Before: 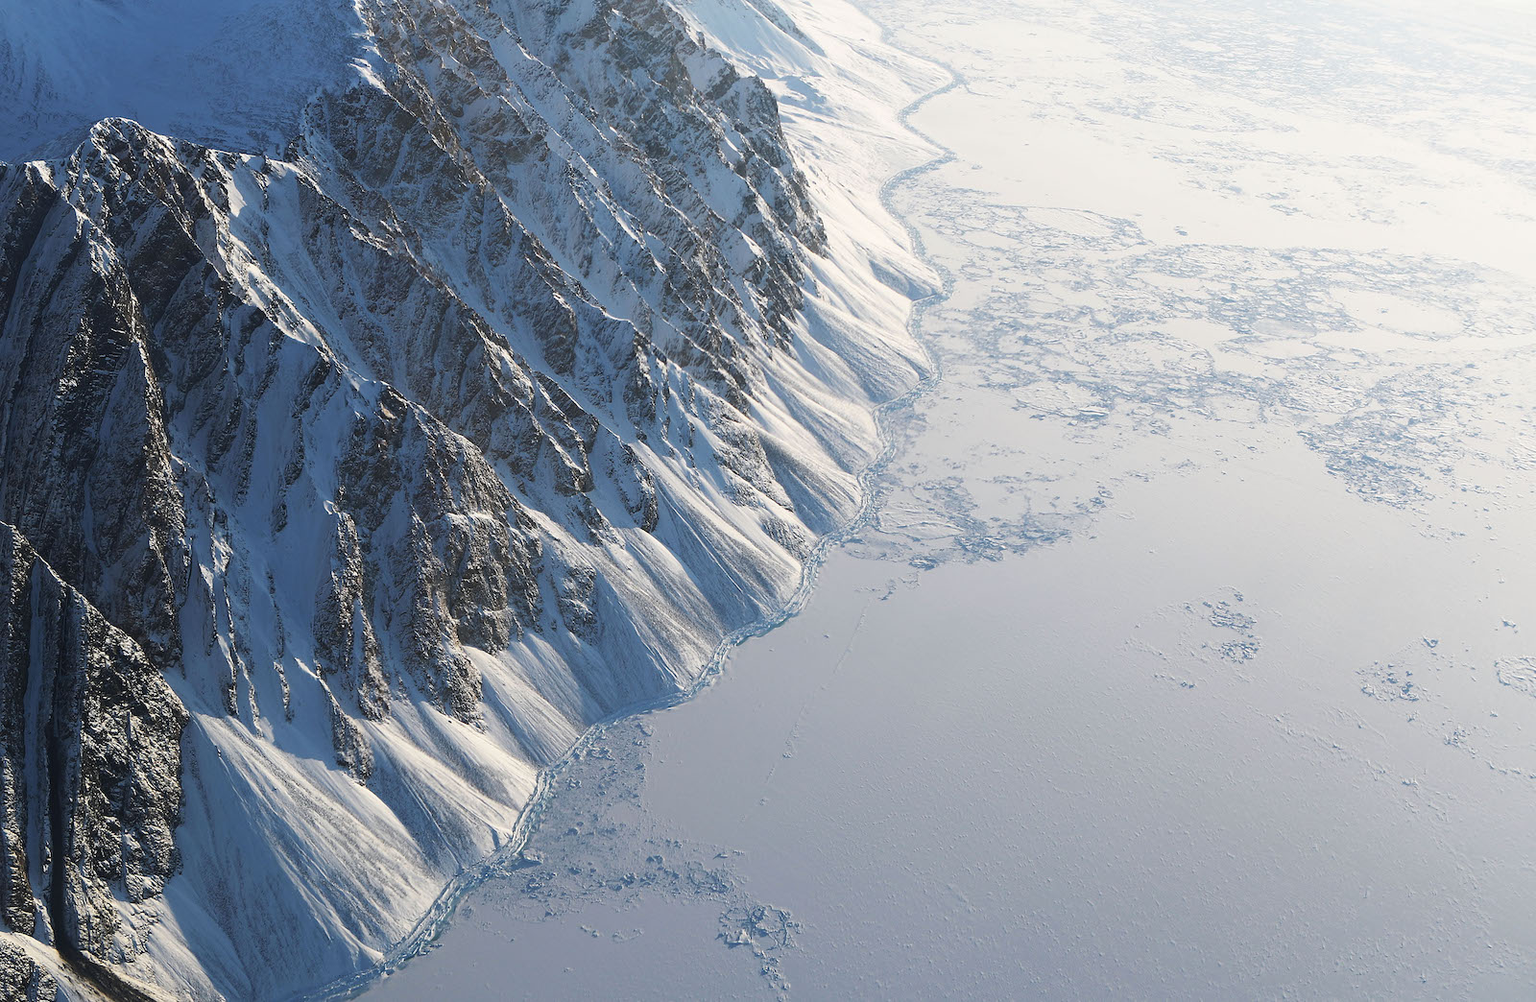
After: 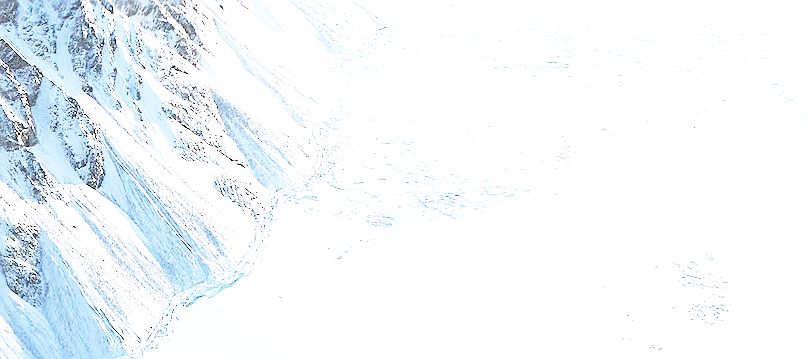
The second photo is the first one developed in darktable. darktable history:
crop: left 36.342%, top 35.092%, right 13.149%, bottom 30.503%
base curve: curves: ch0 [(0, 0) (0.012, 0.01) (0.073, 0.168) (0.31, 0.711) (0.645, 0.957) (1, 1)], preserve colors none
sharpen: on, module defaults
exposure: black level correction 0, exposure 1.282 EV, compensate highlight preservation false
